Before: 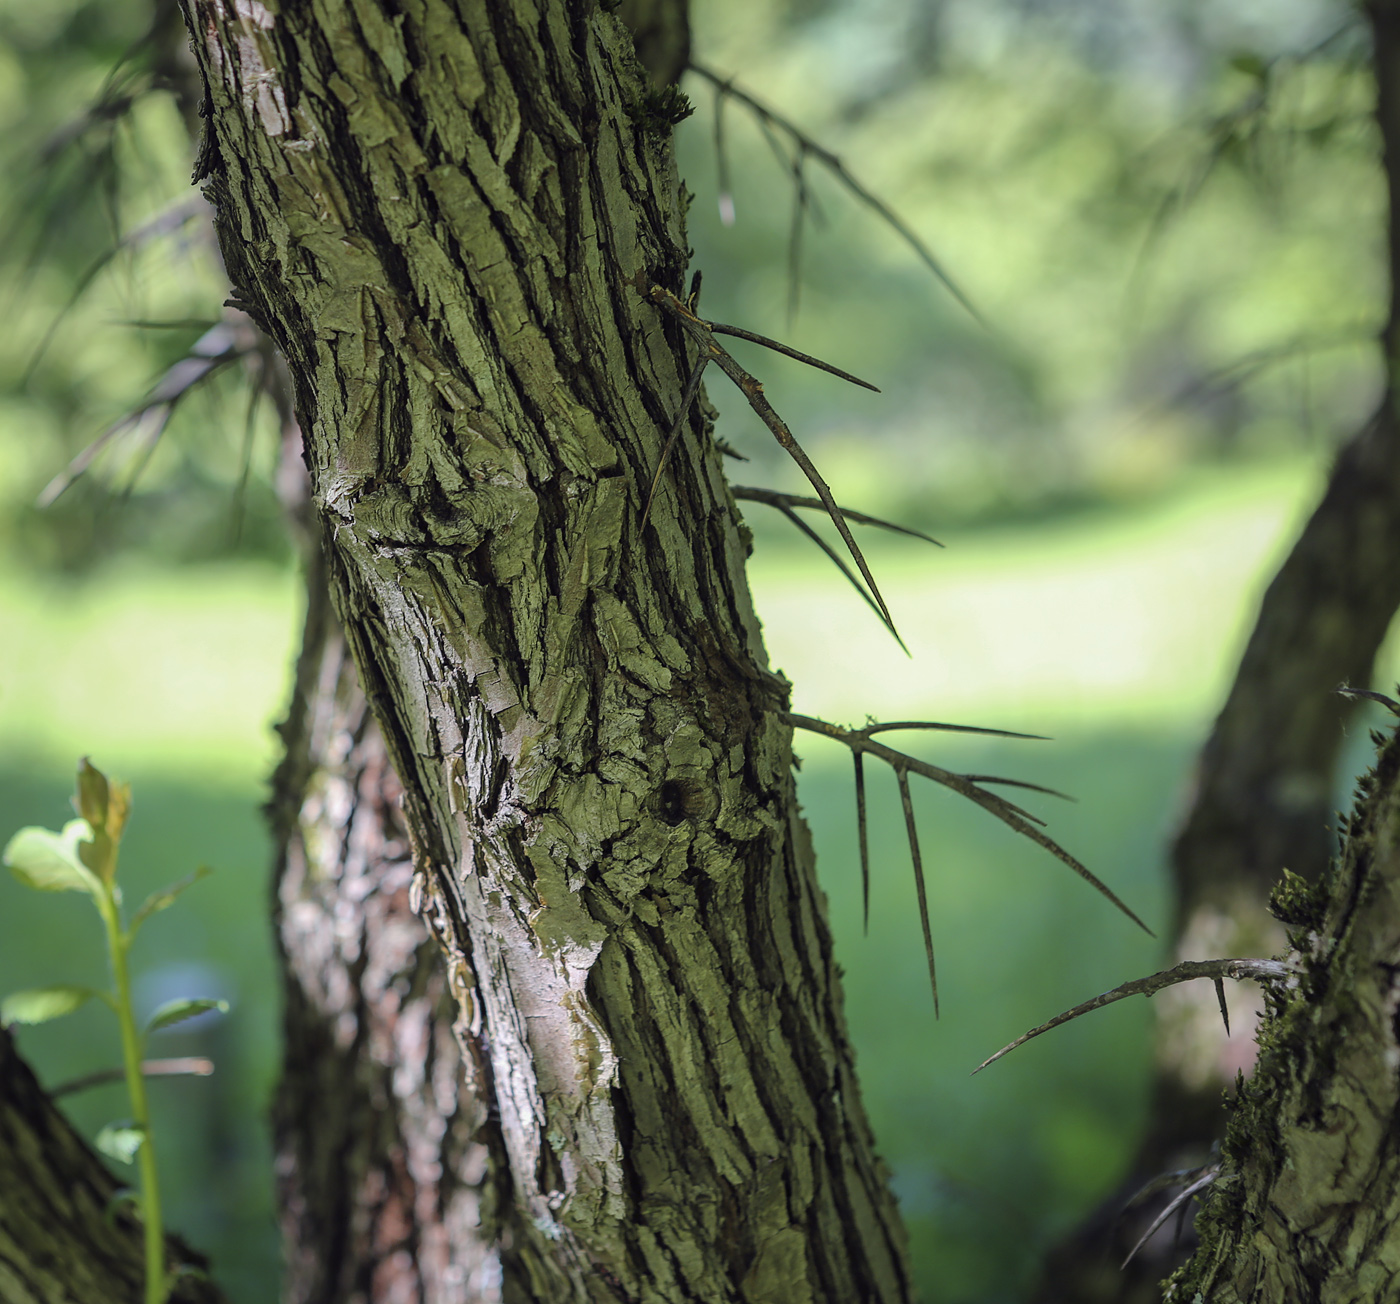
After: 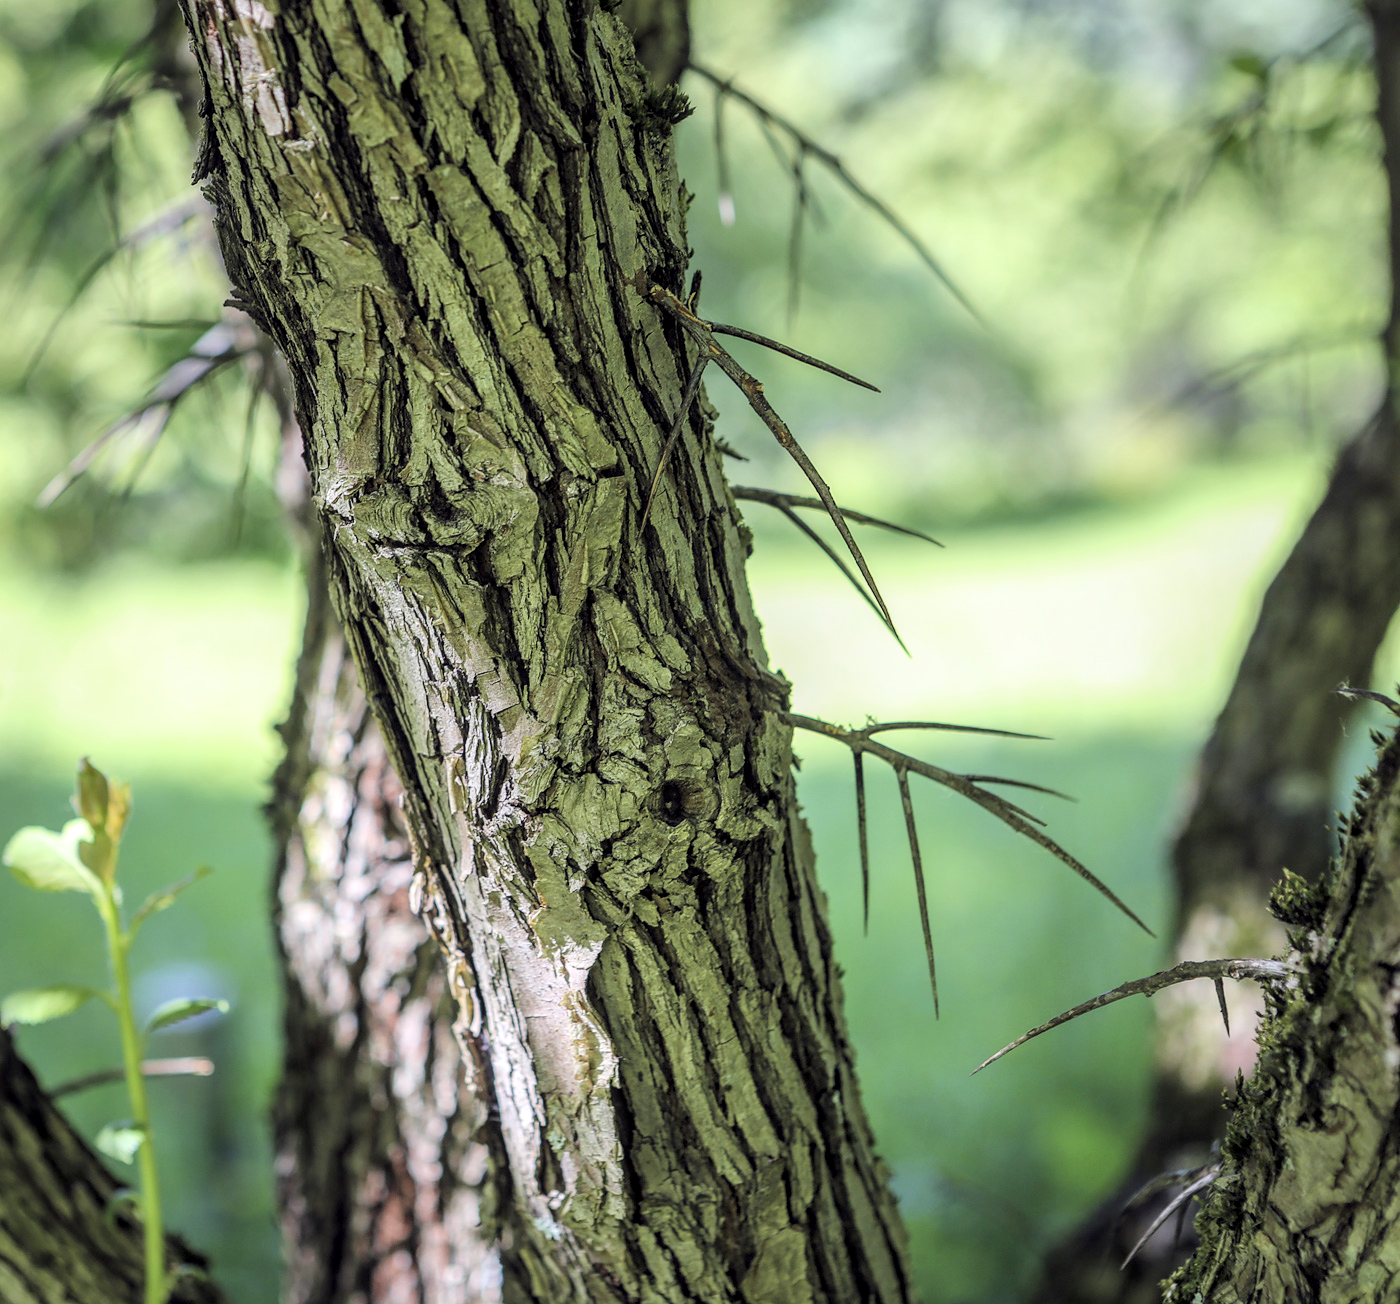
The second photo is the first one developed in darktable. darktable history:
local contrast: detail 130%
exposure: black level correction 0, exposure 0.895 EV, compensate exposure bias true, compensate highlight preservation false
filmic rgb: middle gray luminance 18.38%, black relative exposure -11.19 EV, white relative exposure 3.69 EV, target black luminance 0%, hardness 5.88, latitude 56.81%, contrast 0.965, shadows ↔ highlights balance 49.18%
